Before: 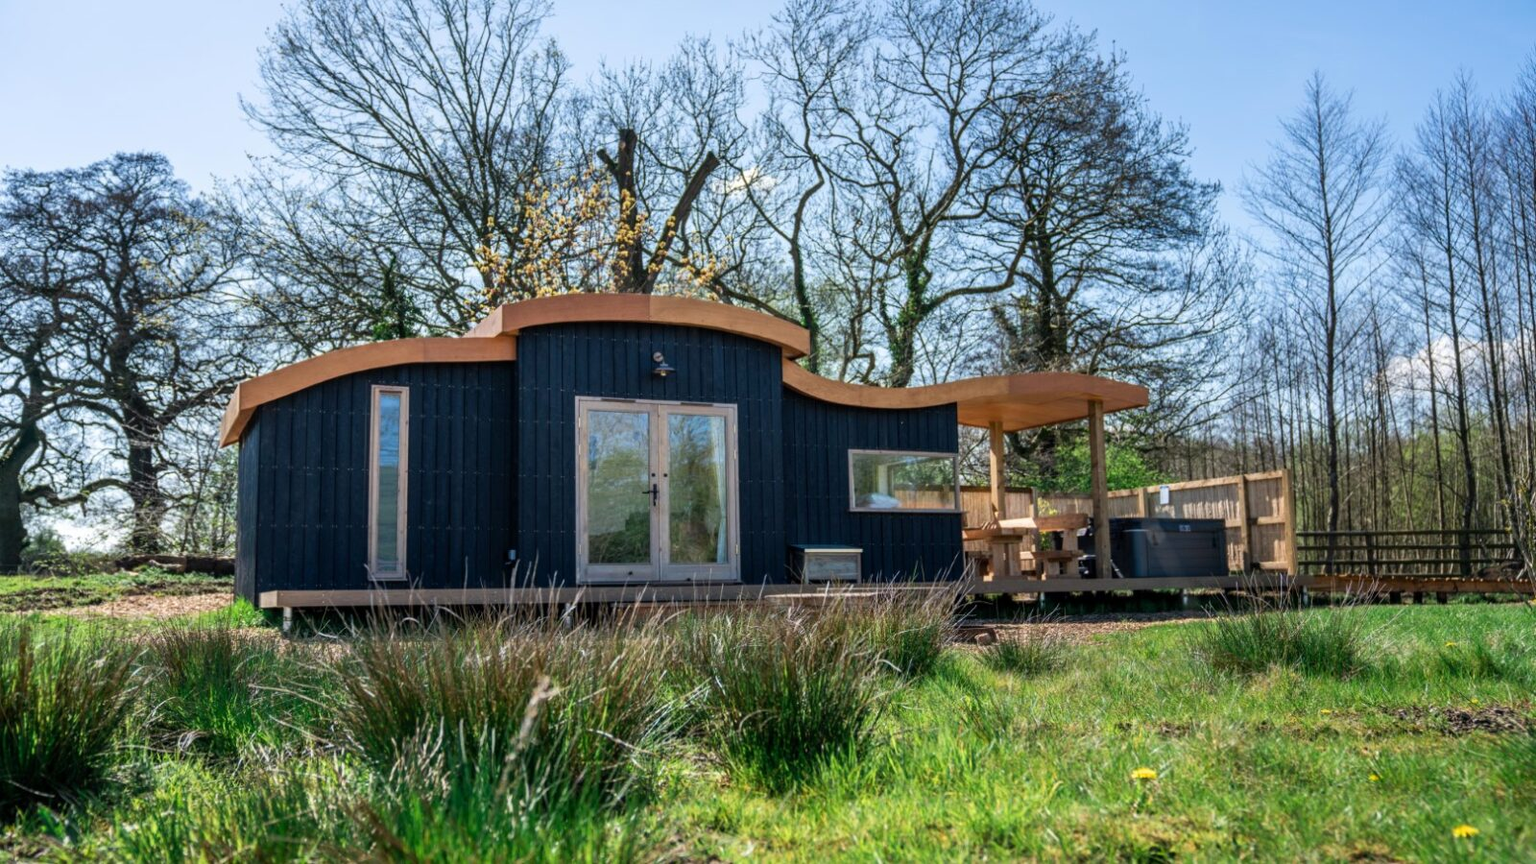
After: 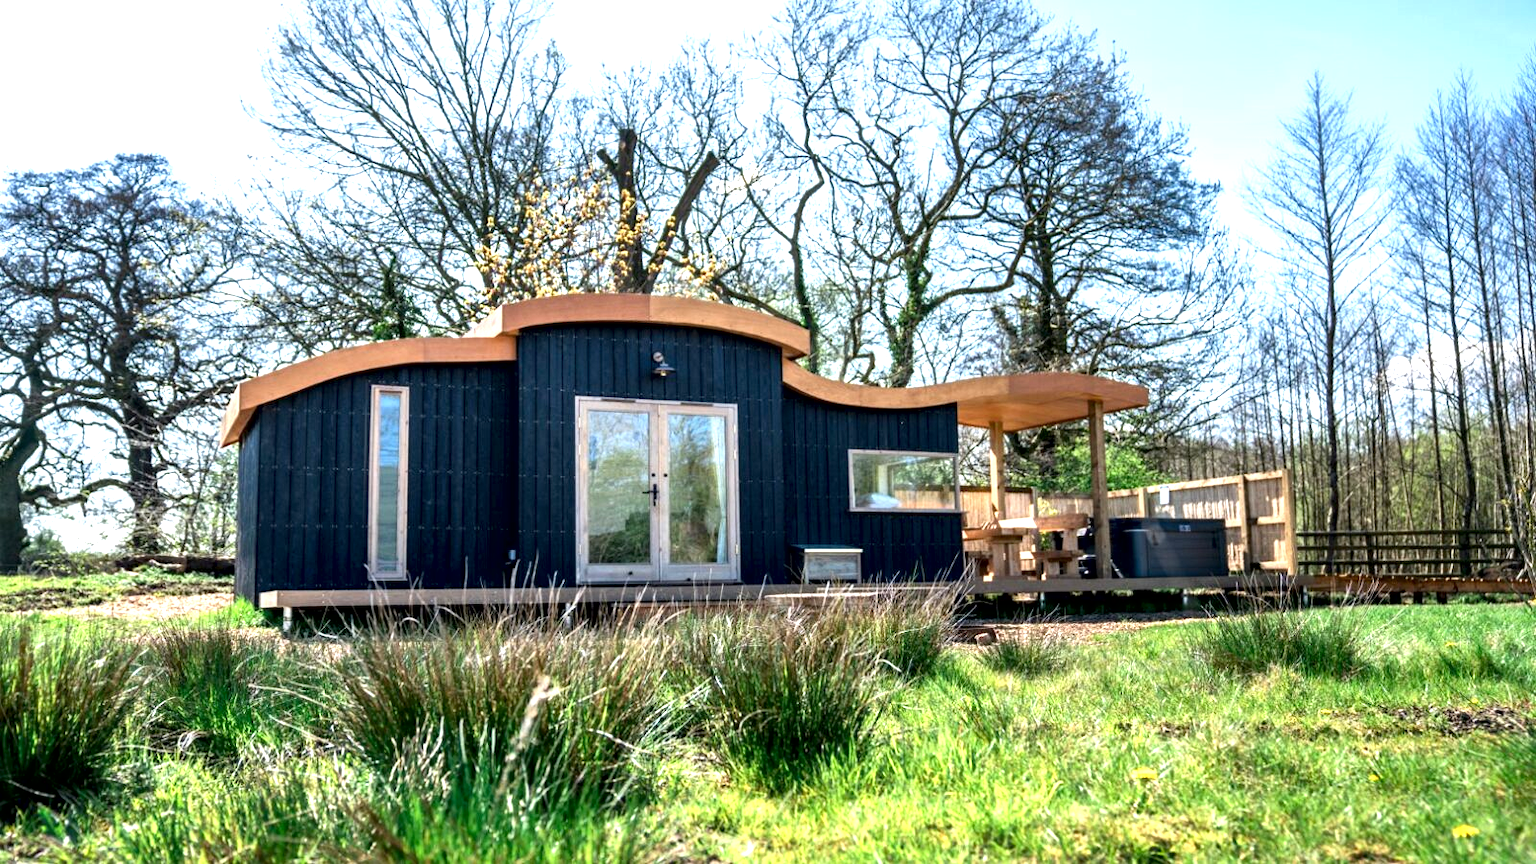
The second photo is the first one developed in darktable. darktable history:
exposure: black level correction 0.002, exposure 1 EV, compensate highlight preservation false
local contrast: mode bilateral grid, contrast 100, coarseness 99, detail 165%, midtone range 0.2
contrast brightness saturation: saturation -0.03
